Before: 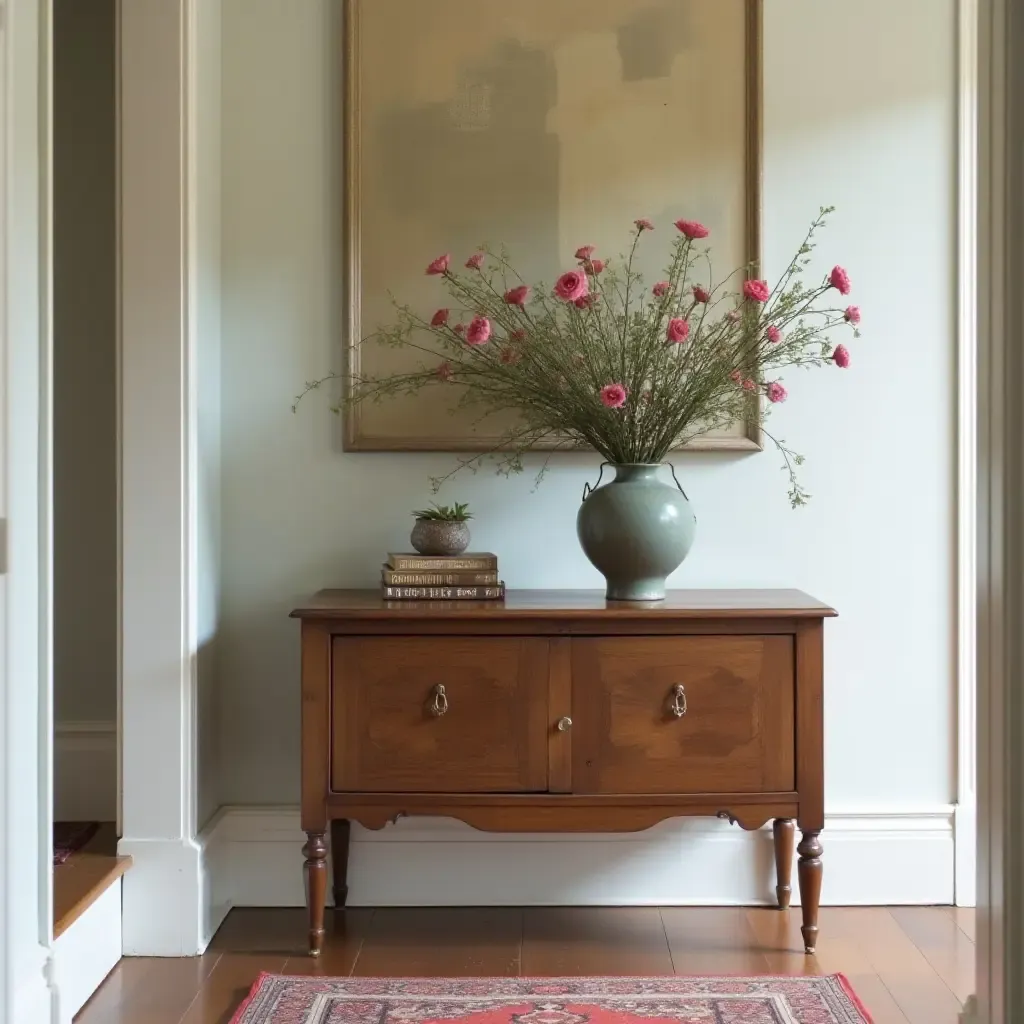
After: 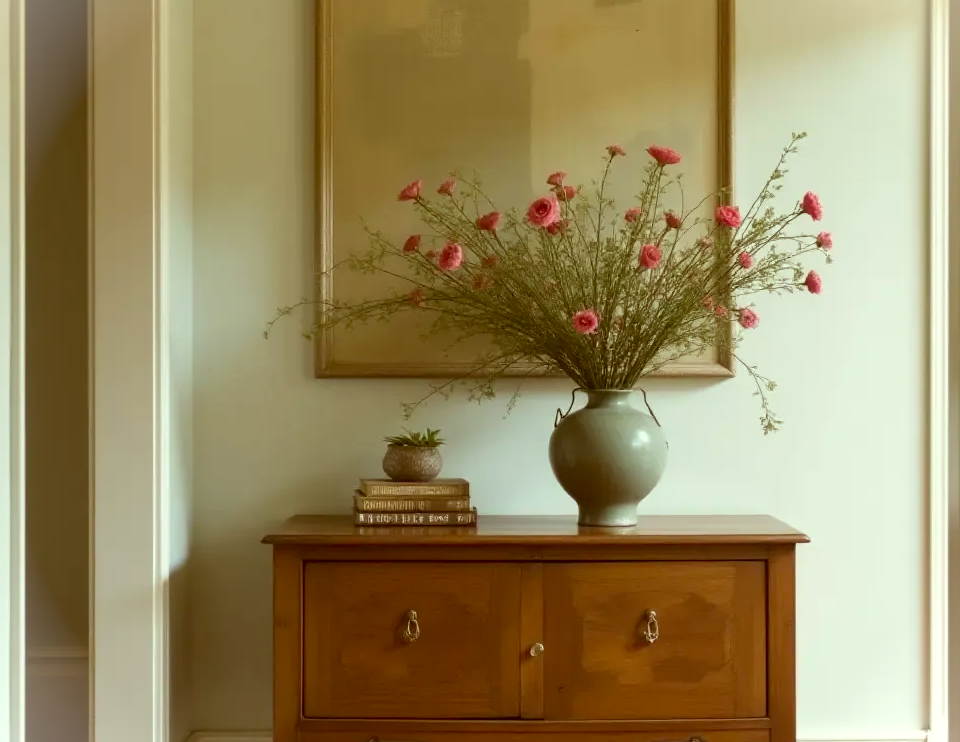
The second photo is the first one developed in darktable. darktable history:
color correction: highlights a* -5.94, highlights b* 9.48, shadows a* 10.12, shadows b* 23.94
vignetting: fall-off start 100%, brightness 0.3, saturation 0
crop: left 2.737%, top 7.287%, right 3.421%, bottom 20.179%
rotate and perspective: automatic cropping original format, crop left 0, crop top 0
